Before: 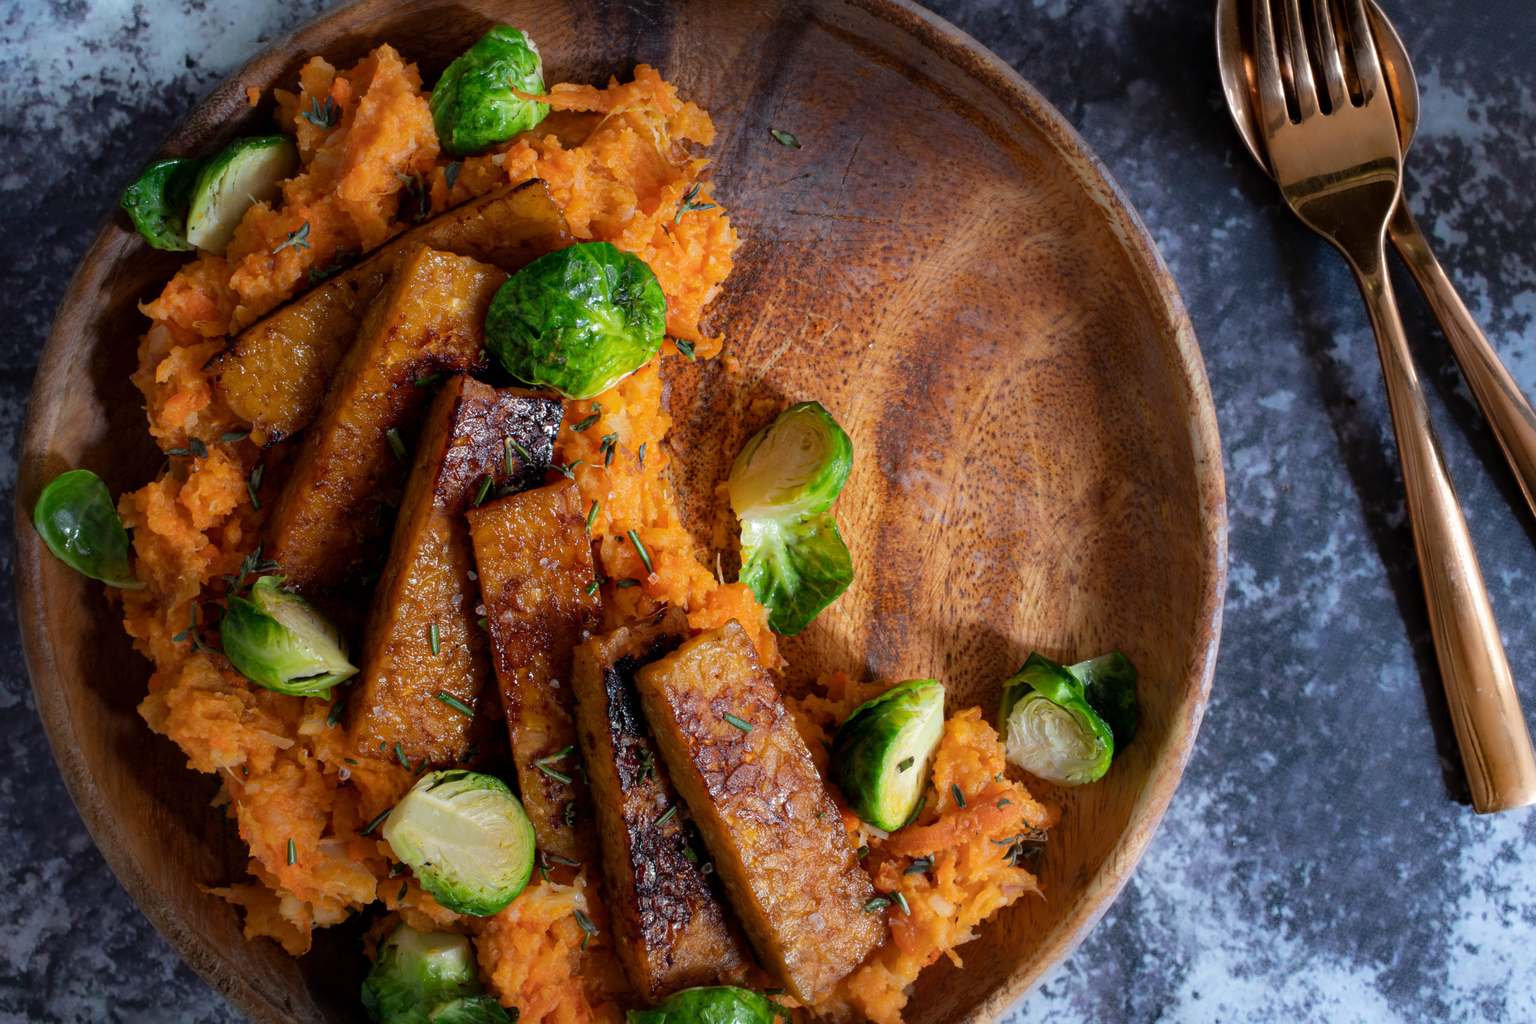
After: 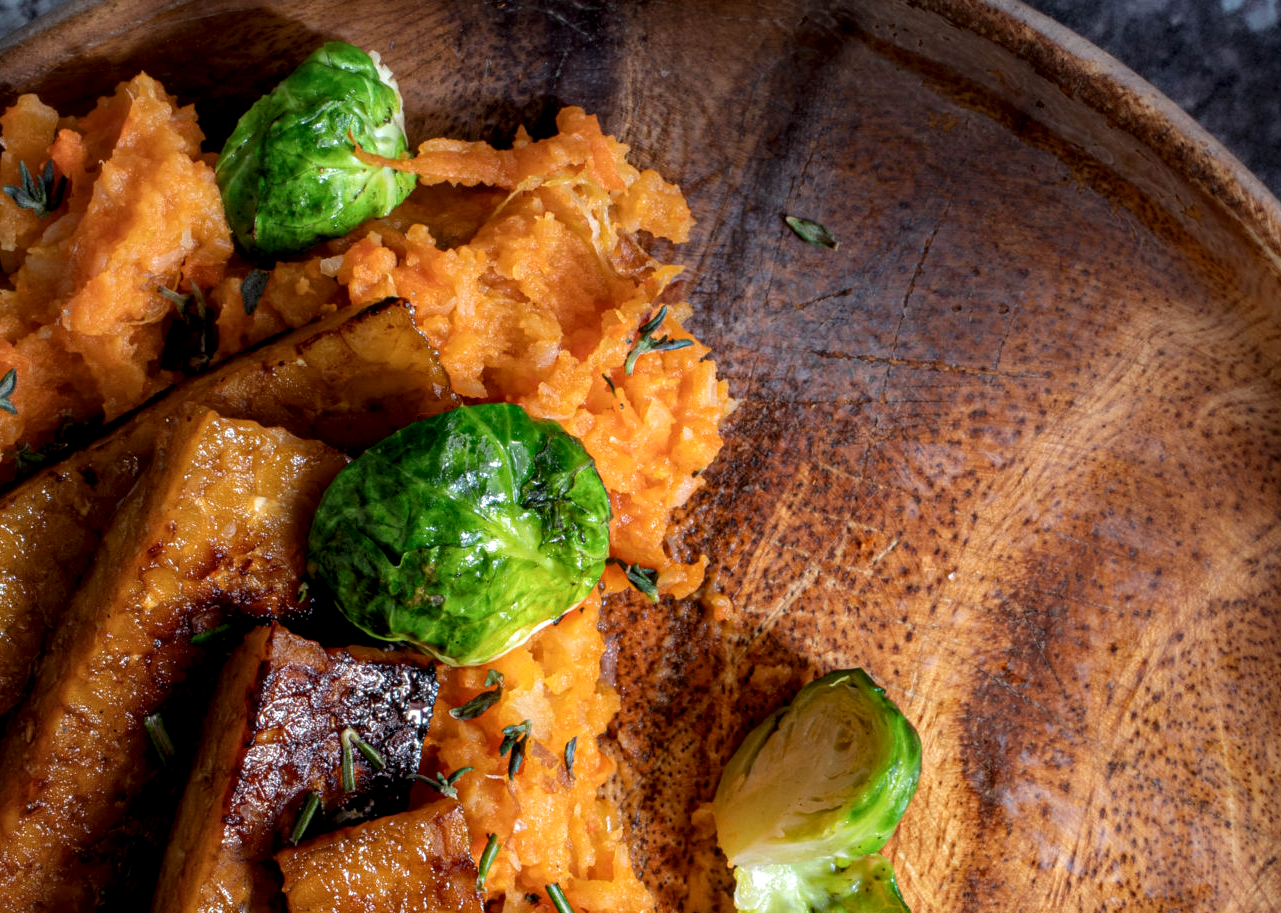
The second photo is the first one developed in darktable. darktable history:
local contrast: highlights 59%, detail 145%
crop: left 19.556%, right 30.401%, bottom 46.458%
